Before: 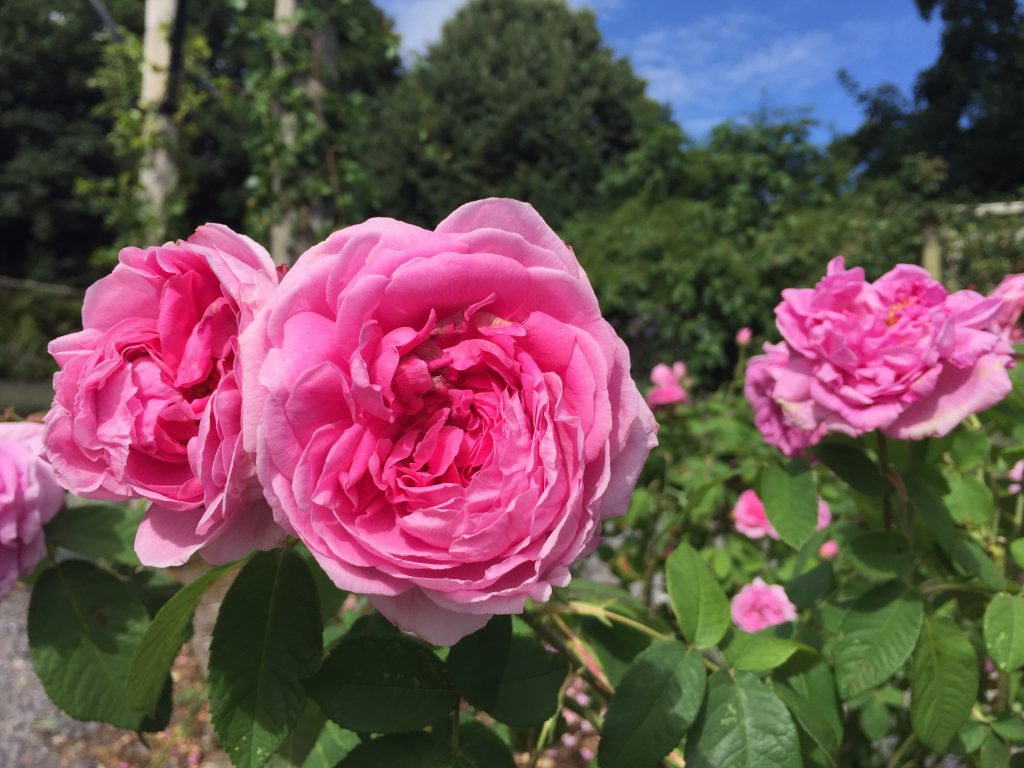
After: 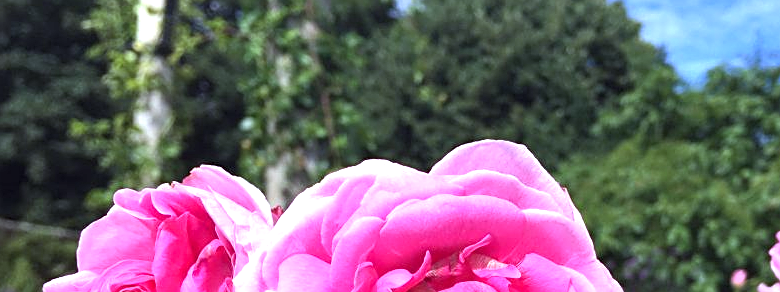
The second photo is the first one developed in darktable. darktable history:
exposure: black level correction 0, exposure 1 EV, compensate exposure bias true, compensate highlight preservation false
local contrast: highlights 100%, shadows 100%, detail 120%, midtone range 0.2
crop: left 0.579%, top 7.627%, right 23.167%, bottom 54.275%
sharpen: on, module defaults
white balance: red 0.926, green 1.003, blue 1.133
vignetting: fall-off start 100%, brightness 0.05, saturation 0
